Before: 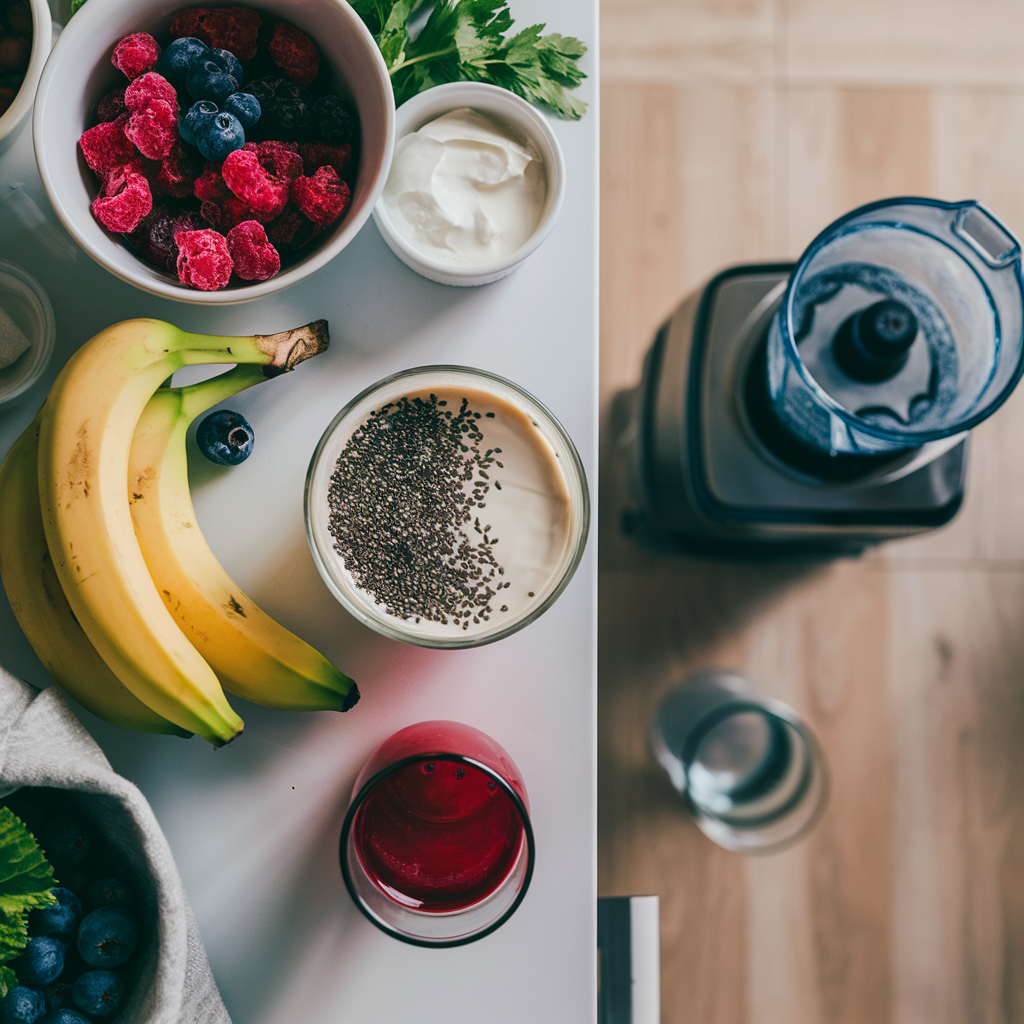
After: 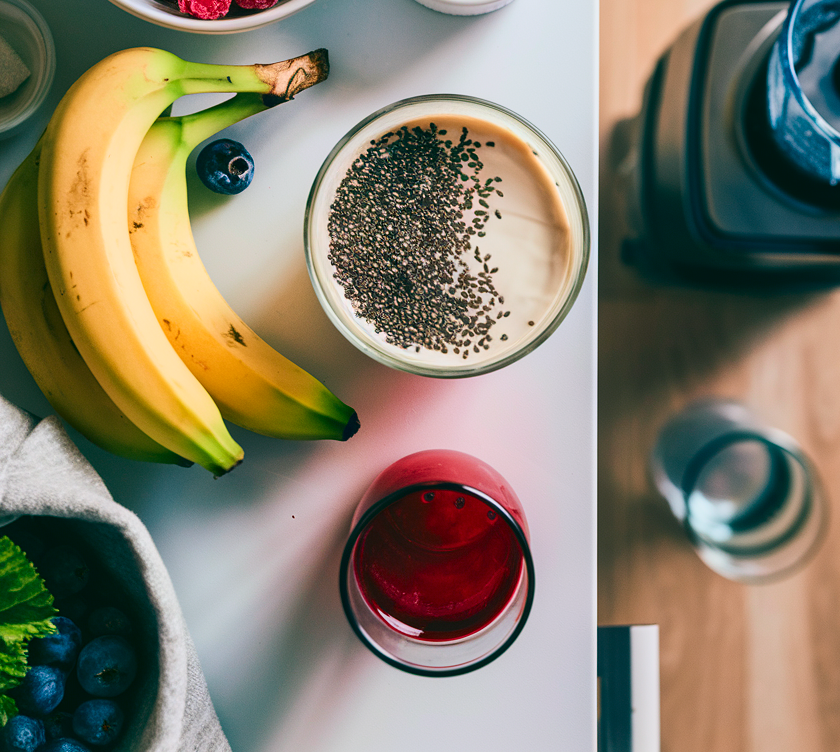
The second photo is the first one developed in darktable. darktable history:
crop: top 26.531%, right 17.959%
tone curve: curves: ch0 [(0, 0) (0.091, 0.077) (0.517, 0.574) (0.745, 0.82) (0.844, 0.908) (0.909, 0.942) (1, 0.973)]; ch1 [(0, 0) (0.437, 0.404) (0.5, 0.5) (0.534, 0.554) (0.58, 0.603) (0.616, 0.649) (1, 1)]; ch2 [(0, 0) (0.442, 0.415) (0.5, 0.5) (0.535, 0.557) (0.585, 0.62) (1, 1)], color space Lab, independent channels, preserve colors none
